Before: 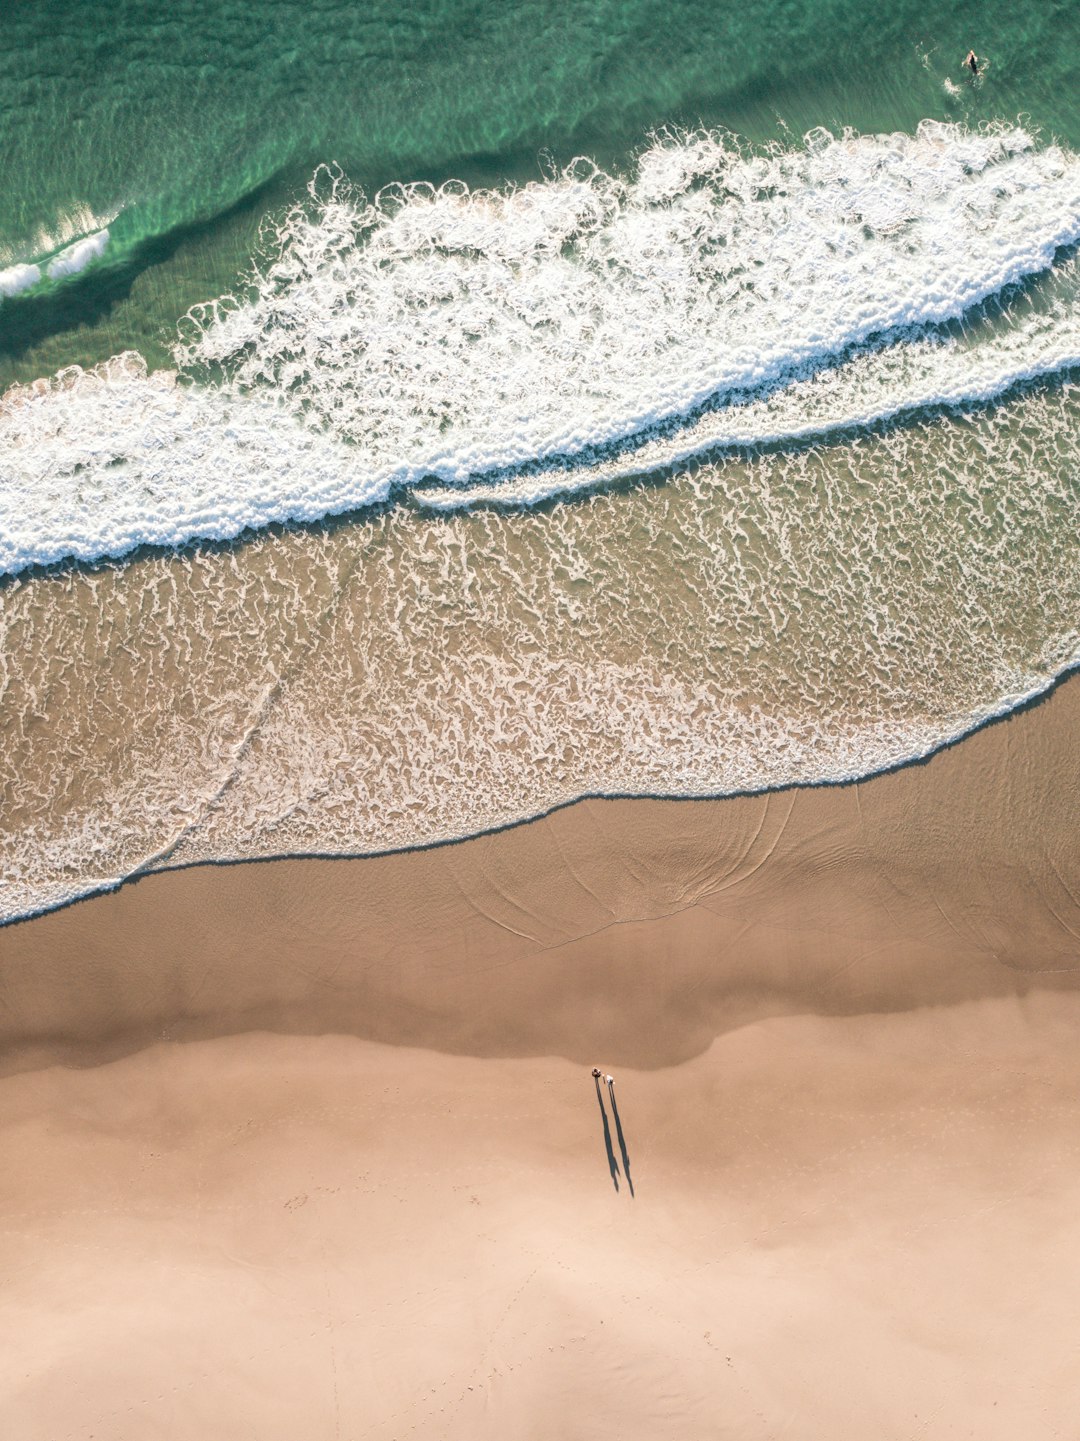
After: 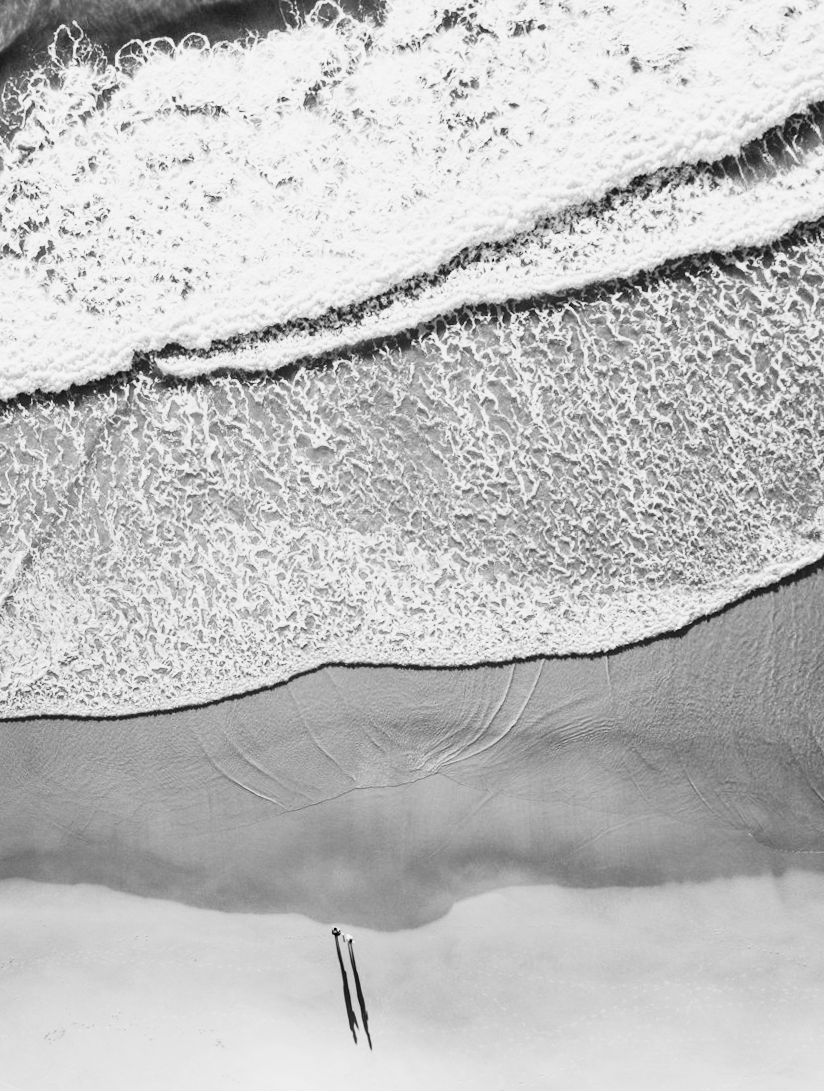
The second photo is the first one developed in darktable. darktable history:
crop: left 19.159%, top 9.58%, bottom 9.58%
contrast brightness saturation: contrast -0.03, brightness -0.59, saturation -1
rotate and perspective: rotation 0.062°, lens shift (vertical) 0.115, lens shift (horizontal) -0.133, crop left 0.047, crop right 0.94, crop top 0.061, crop bottom 0.94
base curve: curves: ch0 [(0, 0) (0.018, 0.026) (0.143, 0.37) (0.33, 0.731) (0.458, 0.853) (0.735, 0.965) (0.905, 0.986) (1, 1)]
